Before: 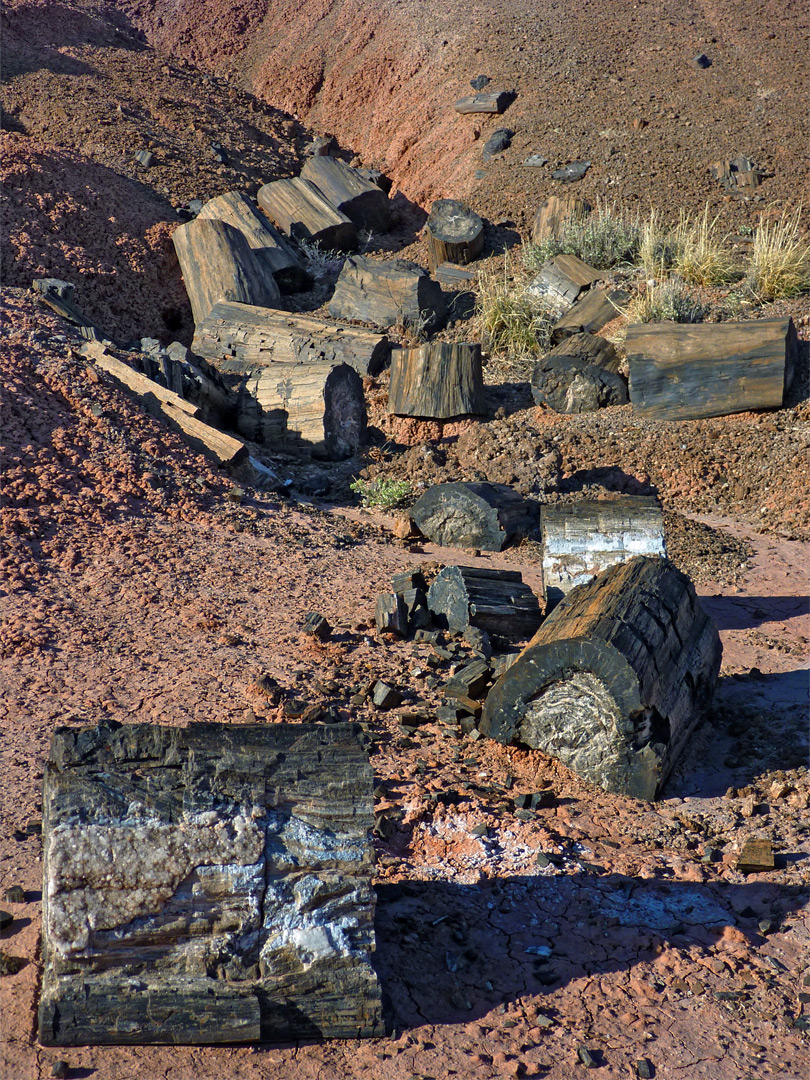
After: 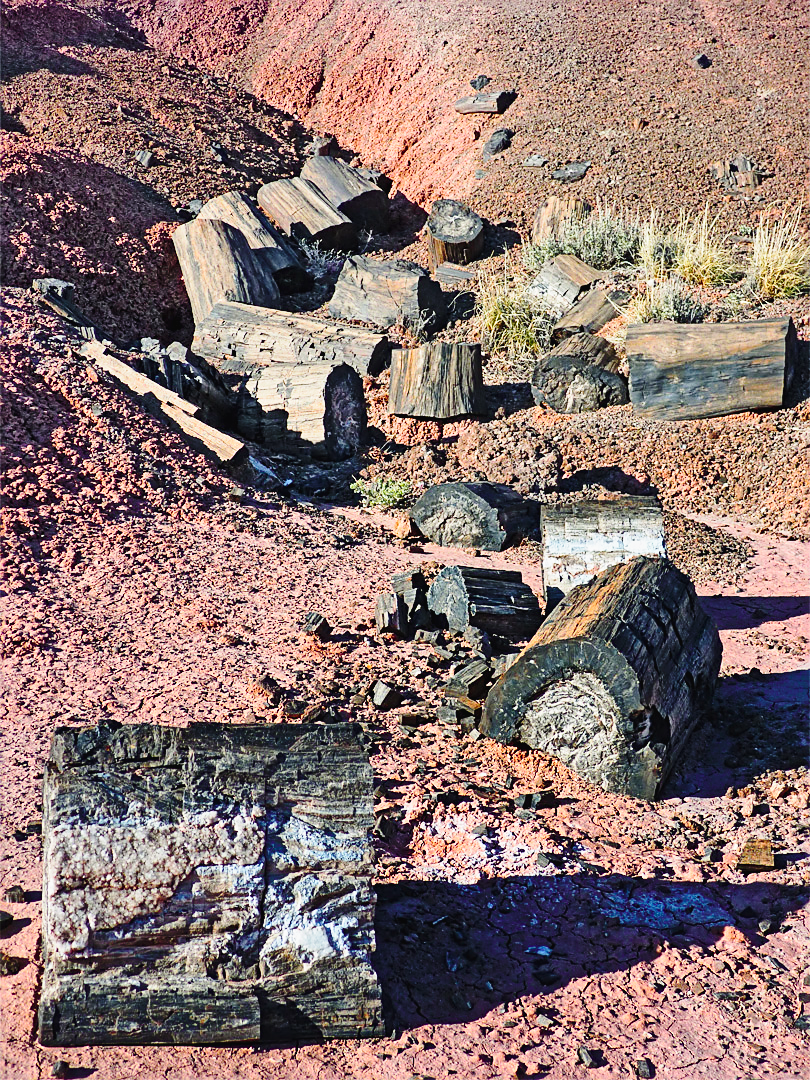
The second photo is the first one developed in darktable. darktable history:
tone curve: curves: ch0 [(0, 0.023) (0.217, 0.19) (0.754, 0.801) (1, 0.977)]; ch1 [(0, 0) (0.392, 0.398) (0.5, 0.5) (0.521, 0.529) (0.56, 0.592) (1, 1)]; ch2 [(0, 0) (0.5, 0.5) (0.579, 0.561) (0.65, 0.657) (1, 1)], color space Lab, independent channels, preserve colors none
sharpen: on, module defaults
base curve: curves: ch0 [(0, 0) (0.028, 0.03) (0.121, 0.232) (0.46, 0.748) (0.859, 0.968) (1, 1)], preserve colors none
